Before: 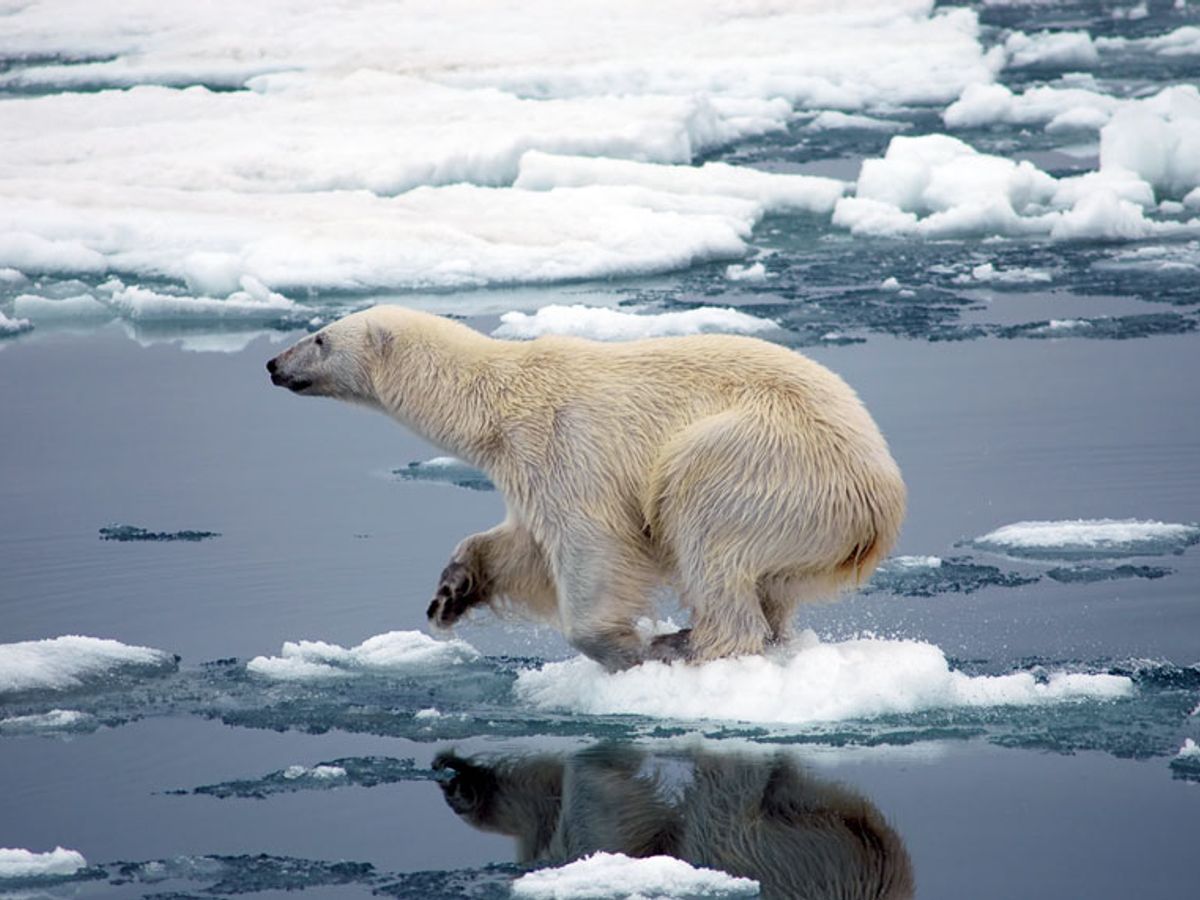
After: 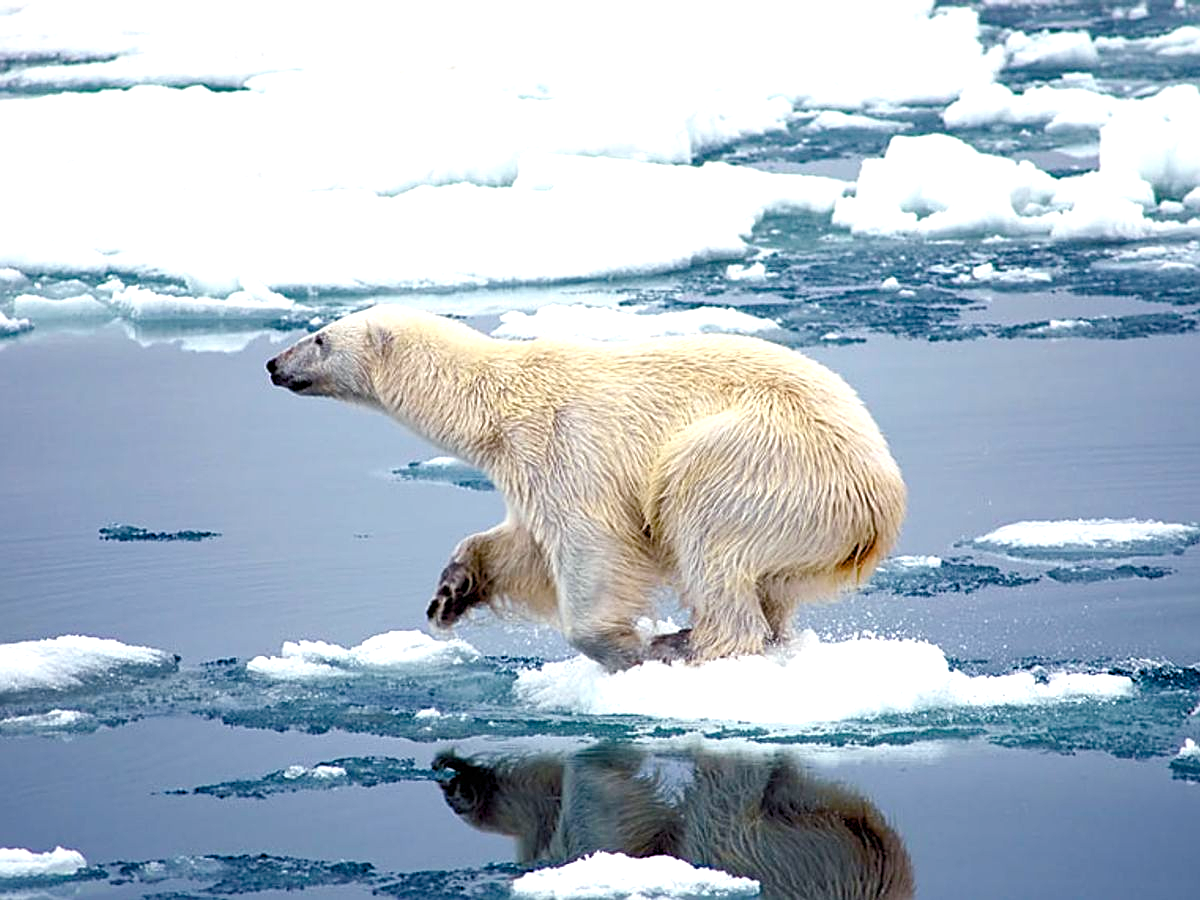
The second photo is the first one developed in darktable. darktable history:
contrast equalizer: octaves 7, y [[0.5, 0.502, 0.506, 0.511, 0.52, 0.537], [0.5 ×6], [0.505, 0.509, 0.518, 0.534, 0.553, 0.561], [0 ×6], [0 ×6]]
exposure: black level correction 0, exposure 0.697 EV, compensate exposure bias true, compensate highlight preservation false
color balance rgb: perceptual saturation grading › global saturation 25.306%, perceptual saturation grading › highlights -28.484%, perceptual saturation grading › shadows 33.873%, global vibrance 20%
sharpen: on, module defaults
